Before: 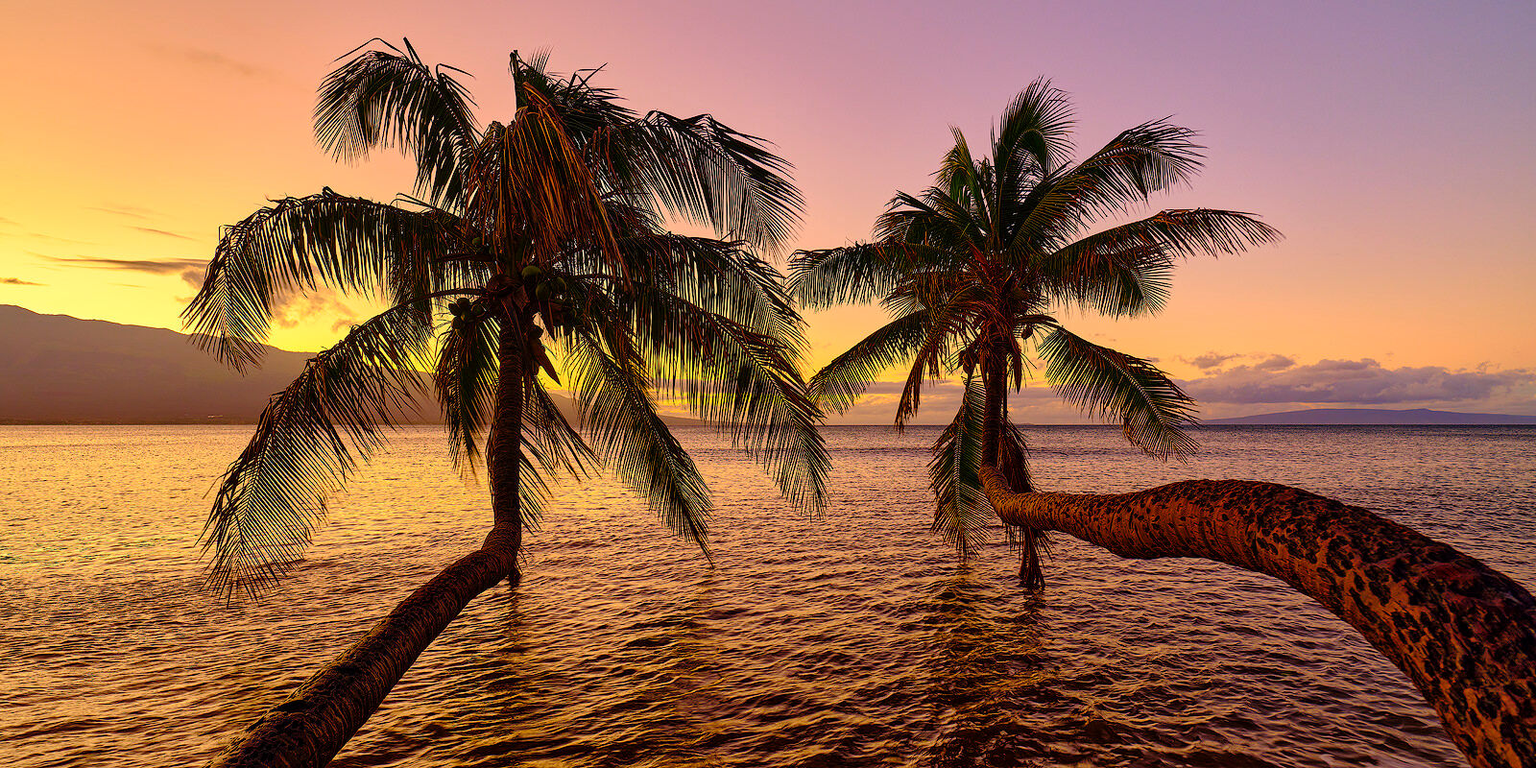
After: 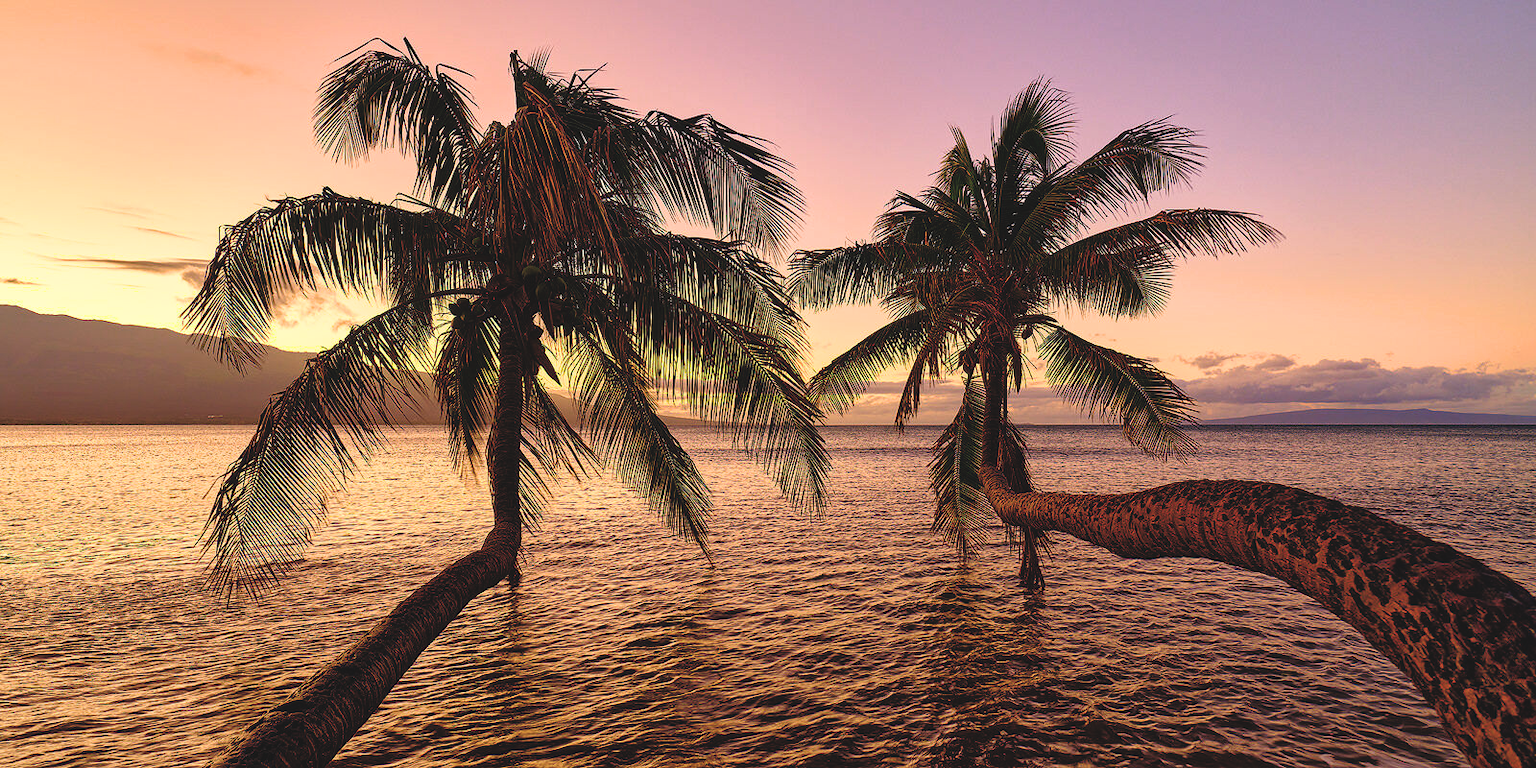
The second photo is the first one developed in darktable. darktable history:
tone equalizer: on, module defaults
exposure: black level correction -0.023, exposure -0.039 EV, compensate highlight preservation false
filmic rgb: white relative exposure 2.45 EV, hardness 6.33
